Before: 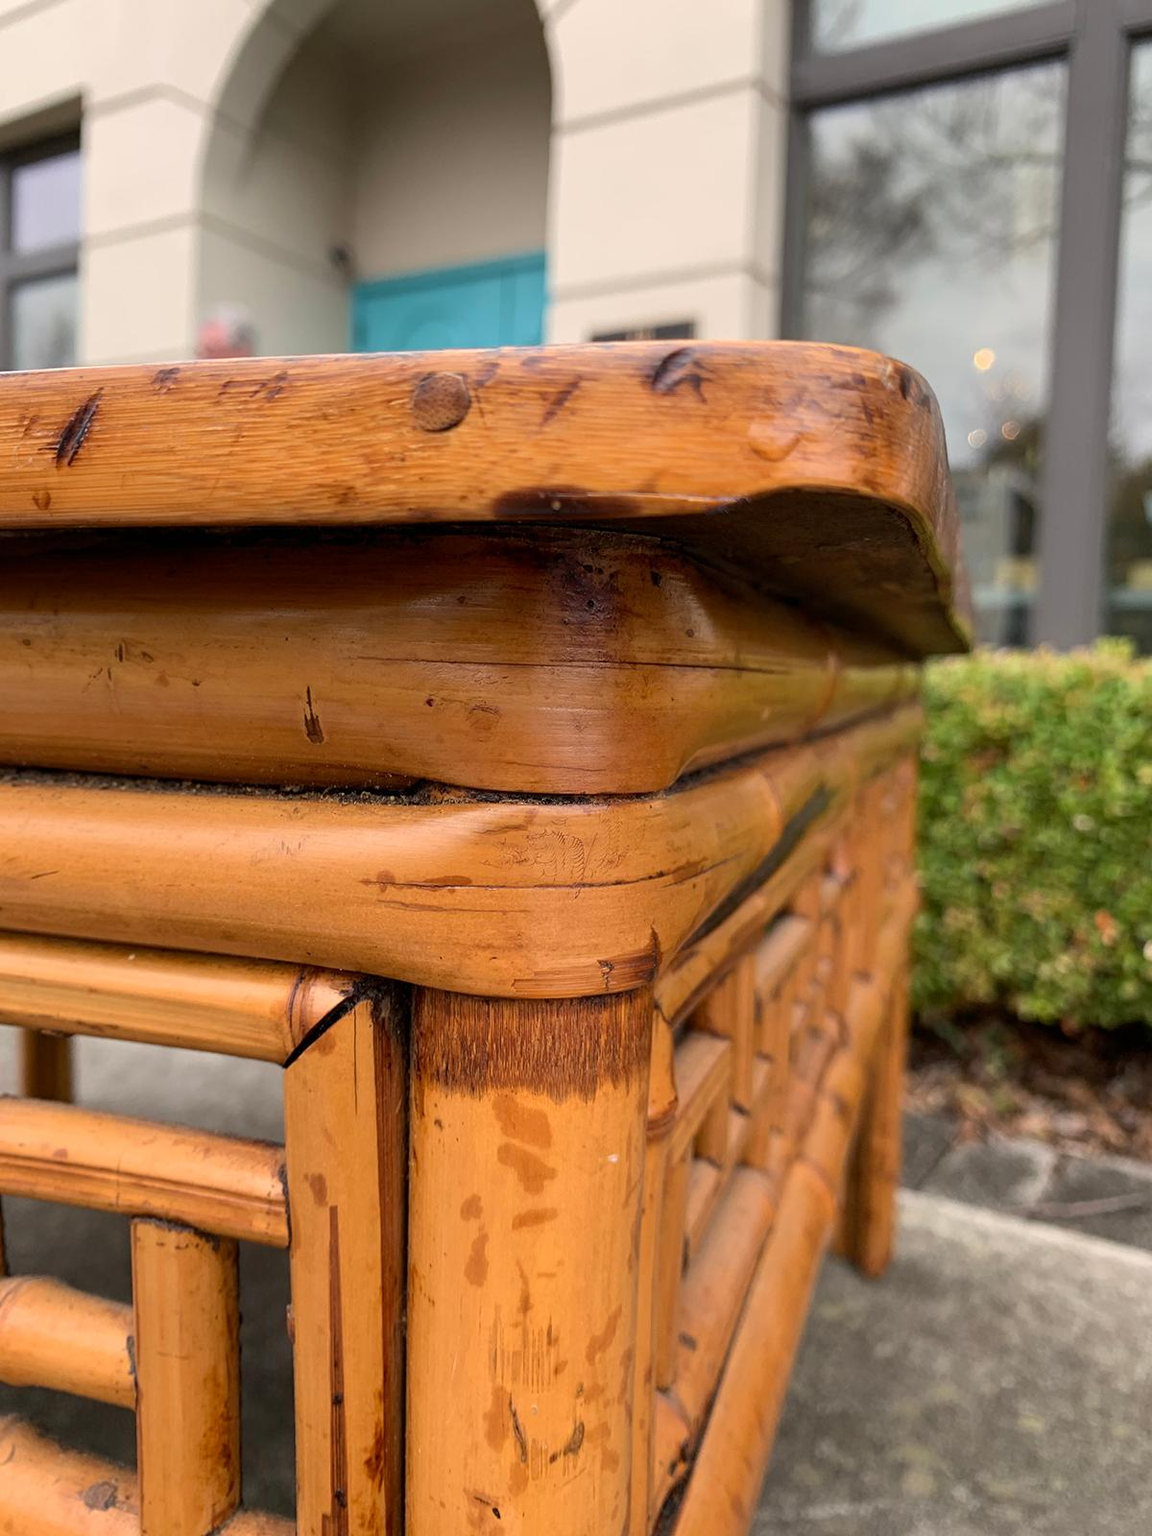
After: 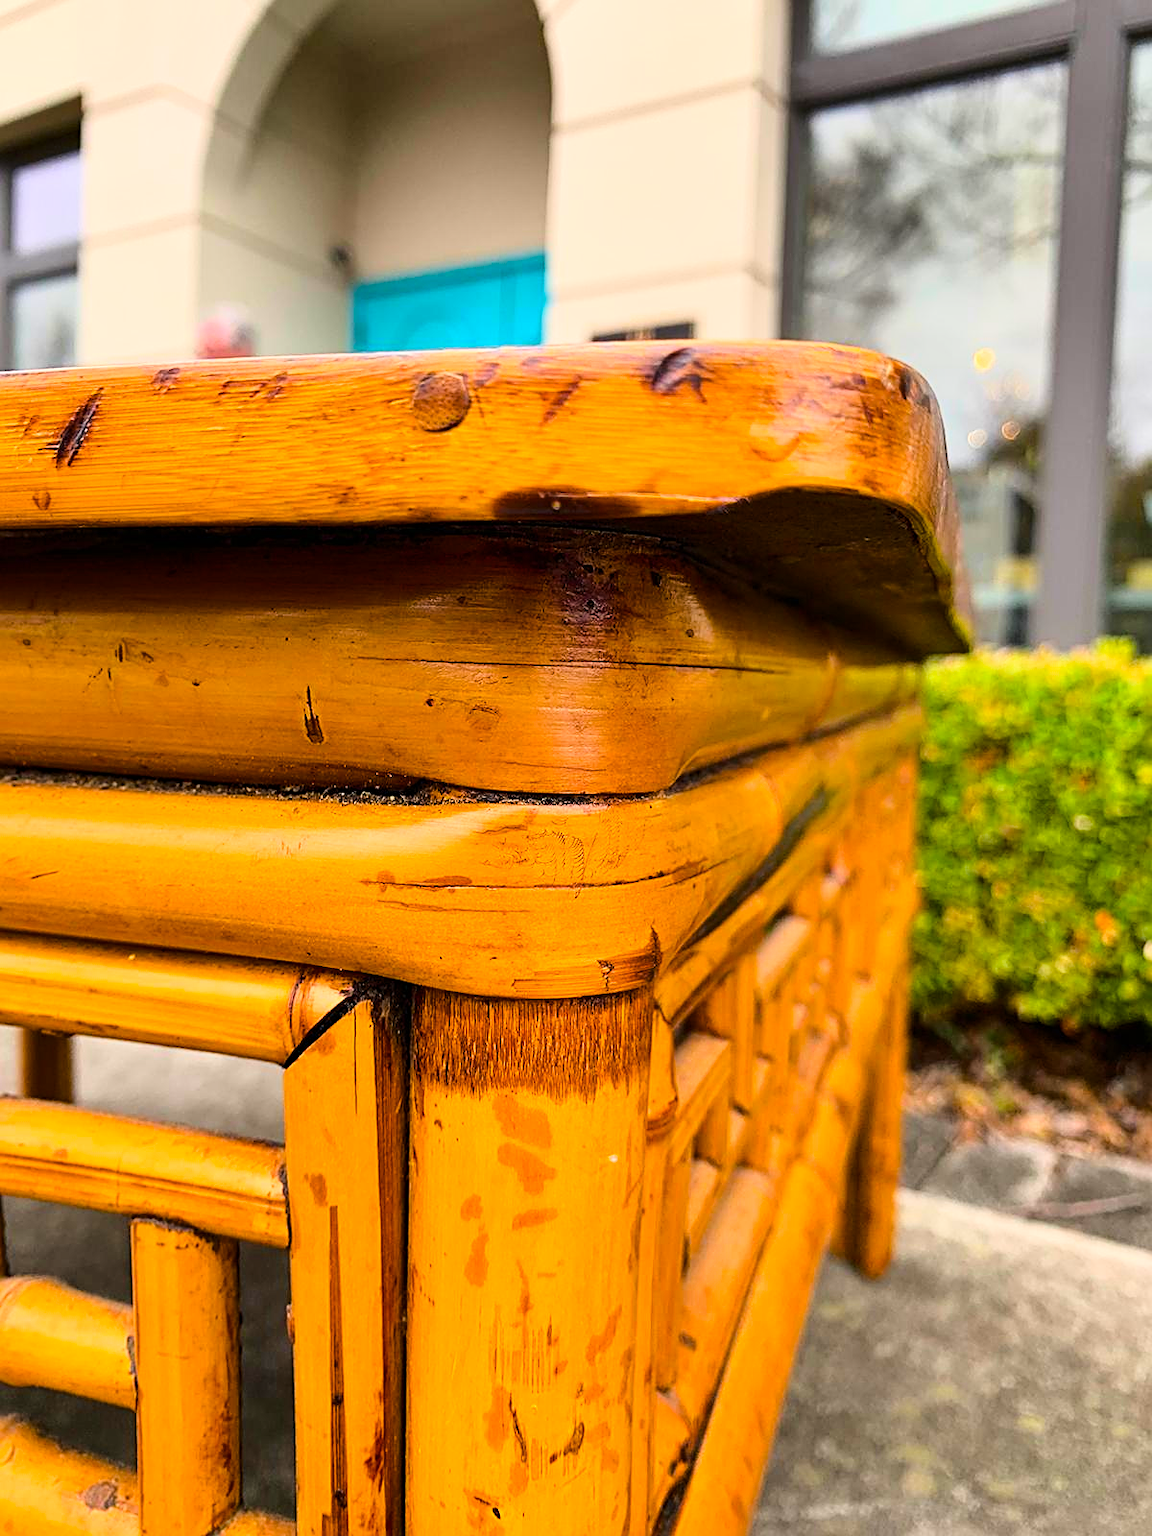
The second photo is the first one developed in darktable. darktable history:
color balance rgb: power › hue 62.27°, linear chroma grading › global chroma 14.489%, perceptual saturation grading › global saturation 29.918%
sharpen: on, module defaults
shadows and highlights: soften with gaussian
base curve: curves: ch0 [(0, 0) (0.028, 0.03) (0.121, 0.232) (0.46, 0.748) (0.859, 0.968) (1, 1)]
